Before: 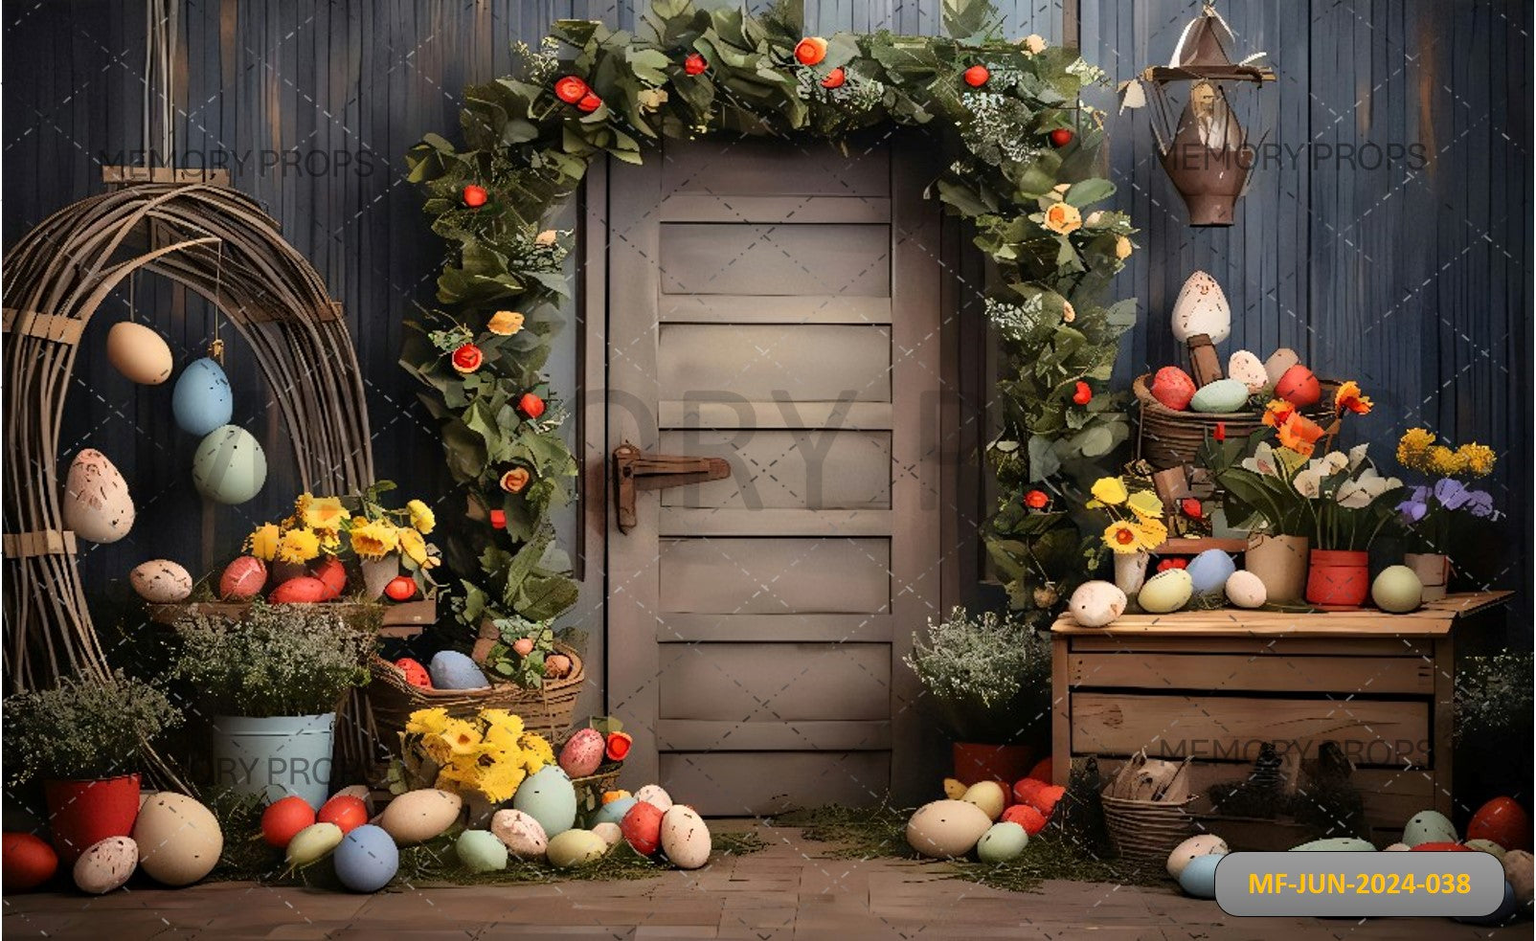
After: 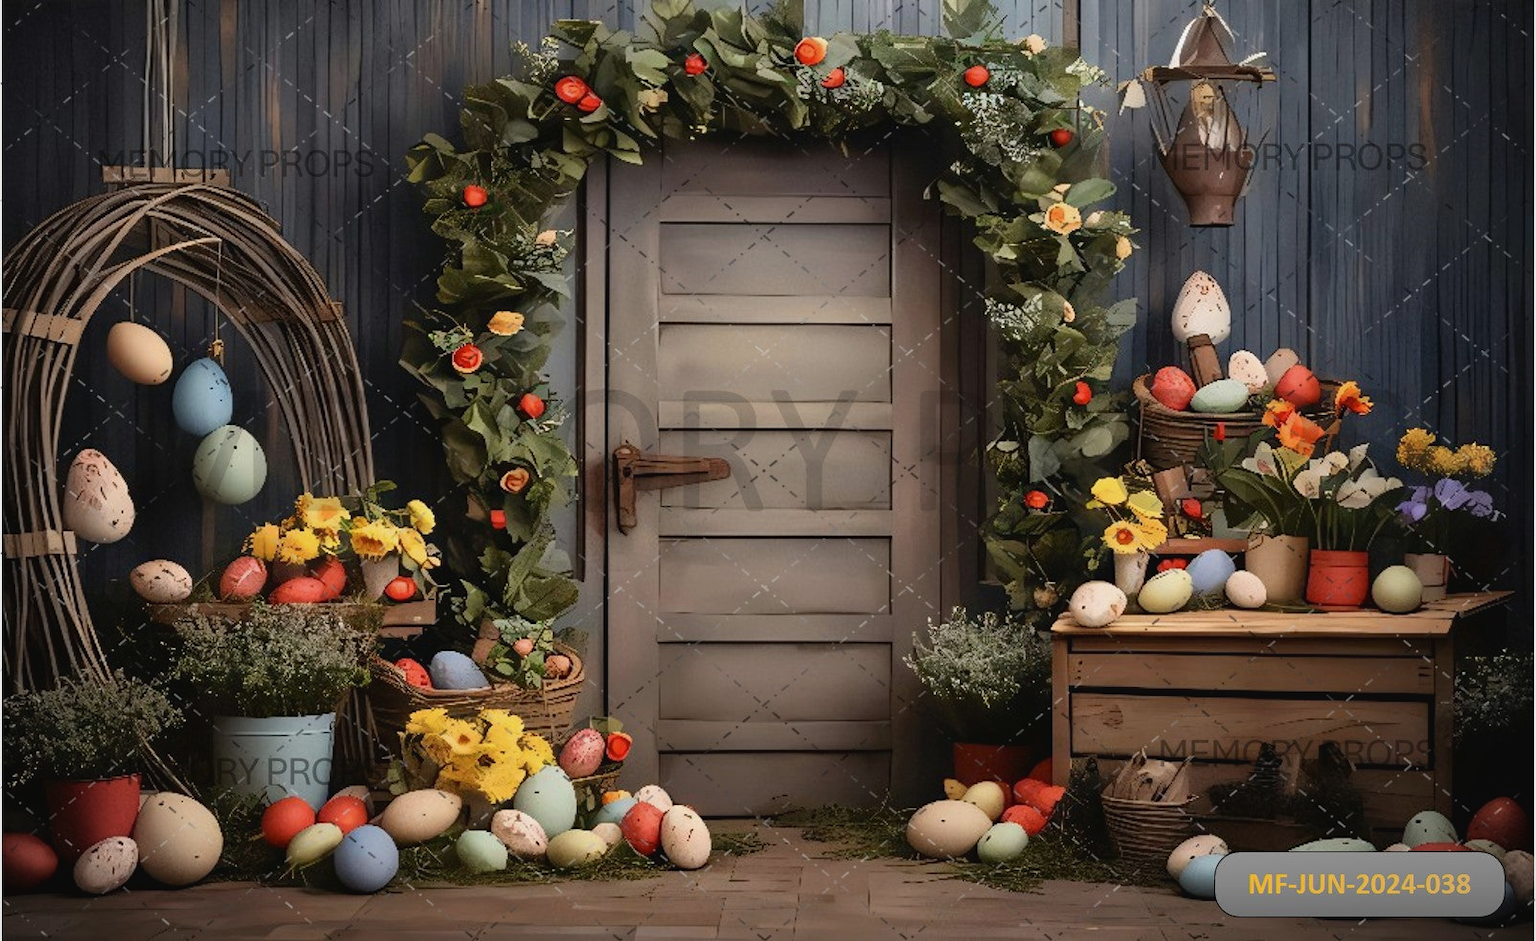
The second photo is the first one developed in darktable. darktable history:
exposure: black level correction 0.002, compensate highlight preservation false
contrast brightness saturation: contrast -0.08, brightness -0.04, saturation -0.11
vignetting: brightness -0.167
